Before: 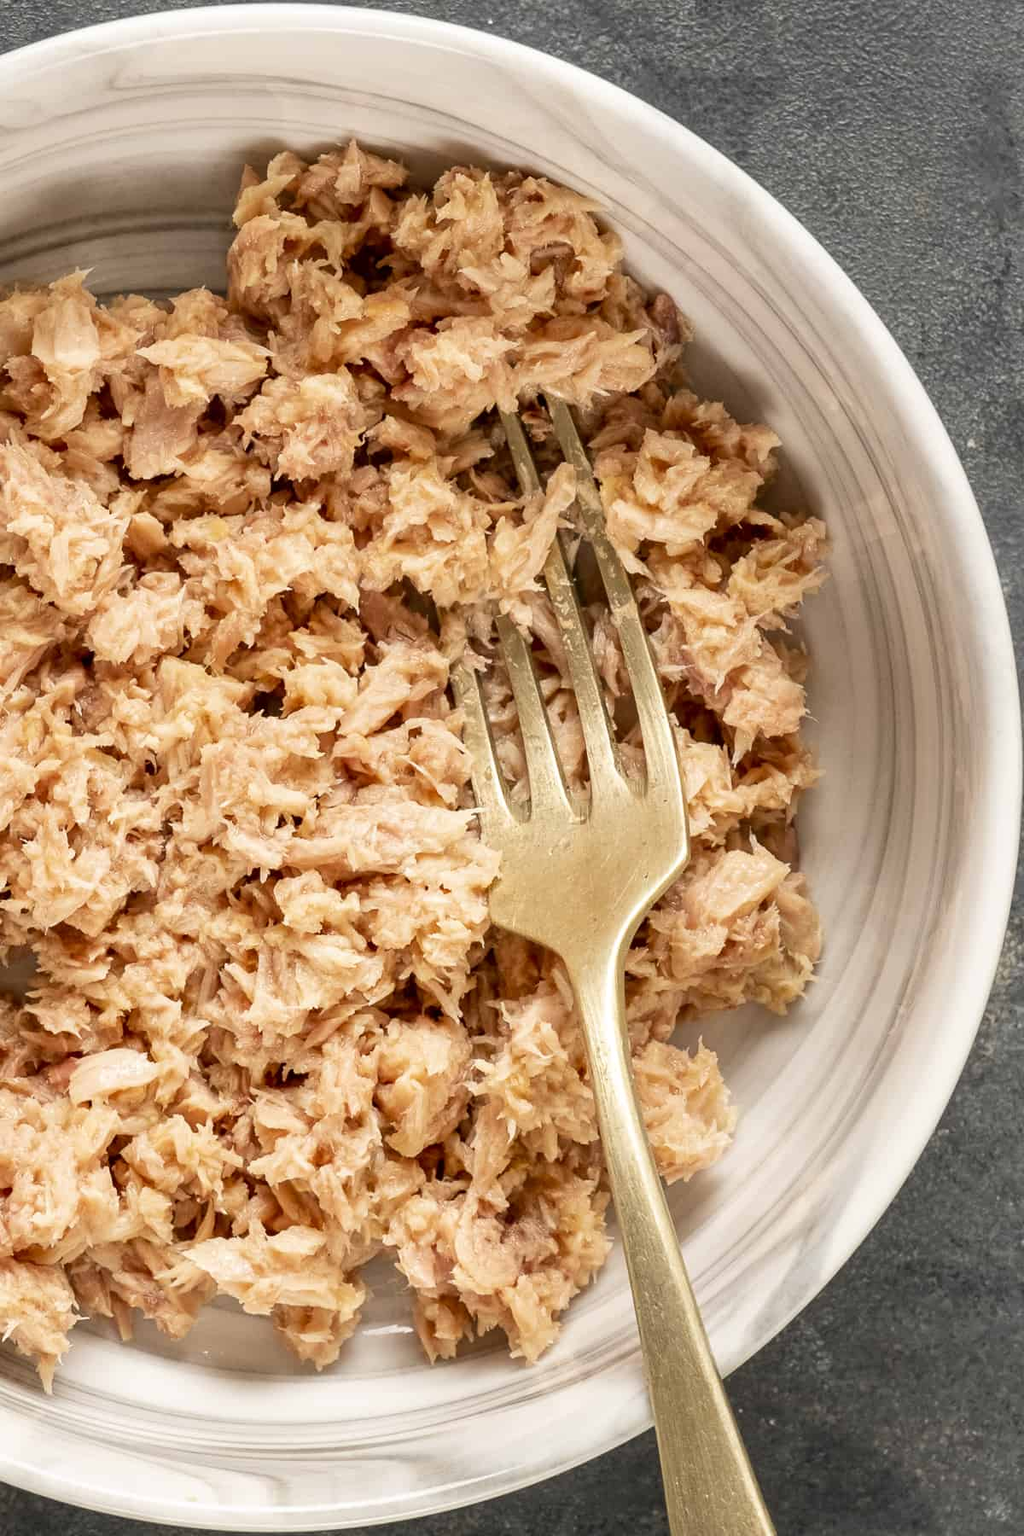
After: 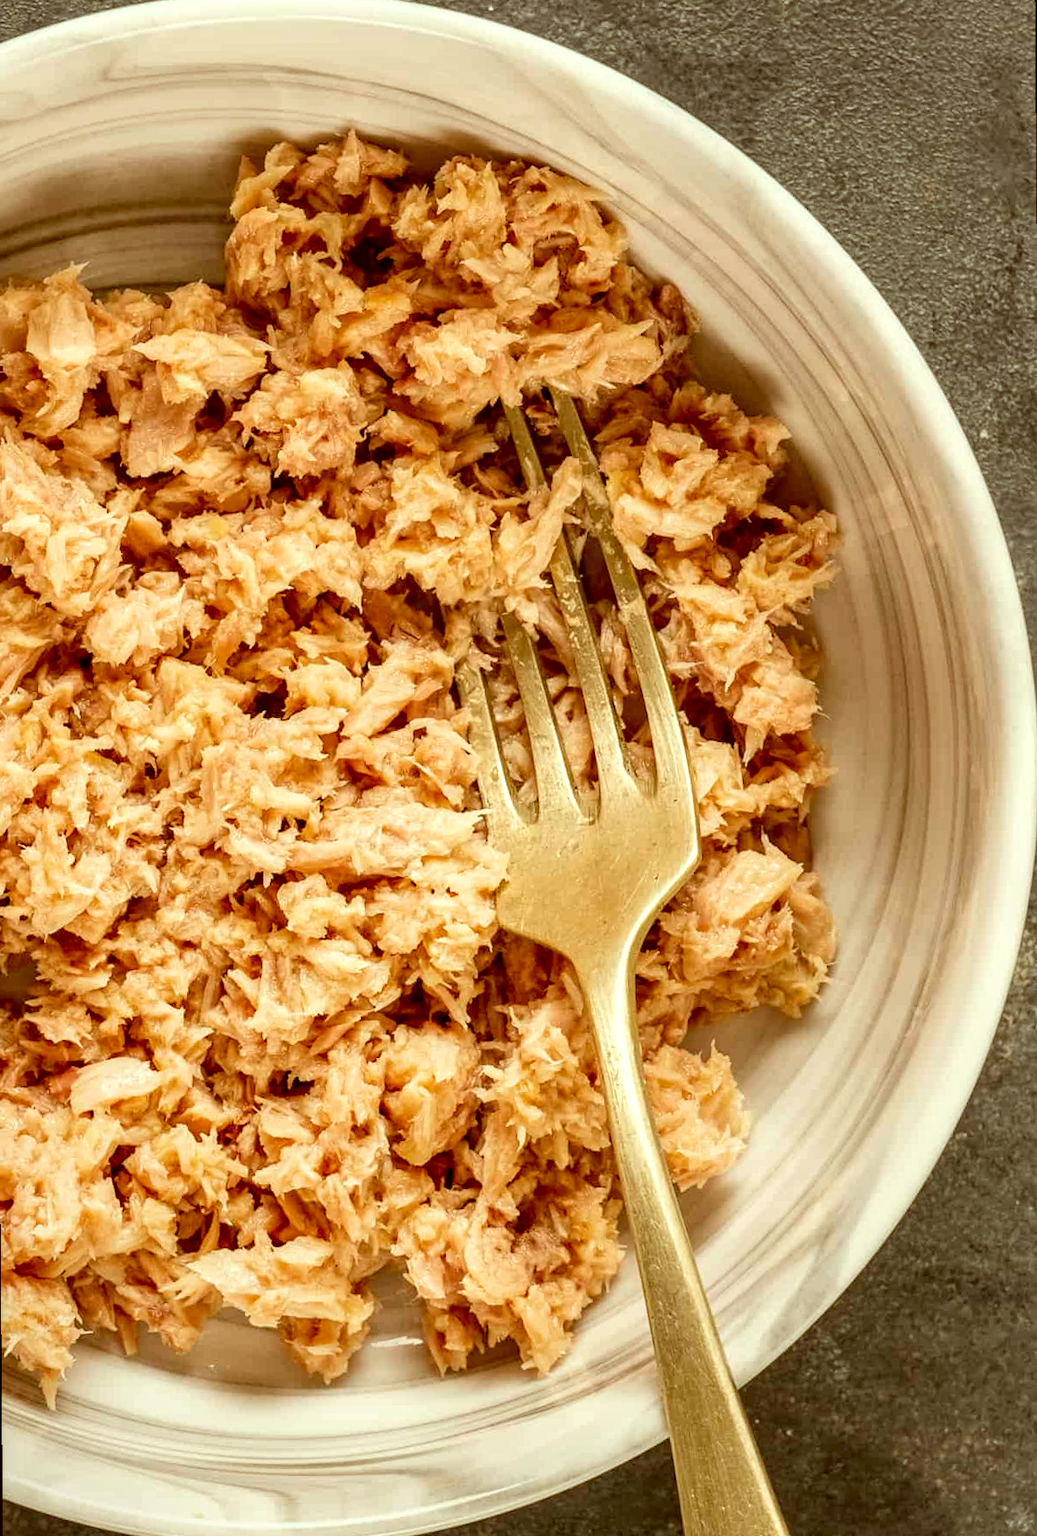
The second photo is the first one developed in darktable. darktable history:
local contrast: shadows 94%
rotate and perspective: rotation -0.45°, automatic cropping original format, crop left 0.008, crop right 0.992, crop top 0.012, crop bottom 0.988
color correction: highlights a* -5.94, highlights b* 9.48, shadows a* 10.12, shadows b* 23.94
